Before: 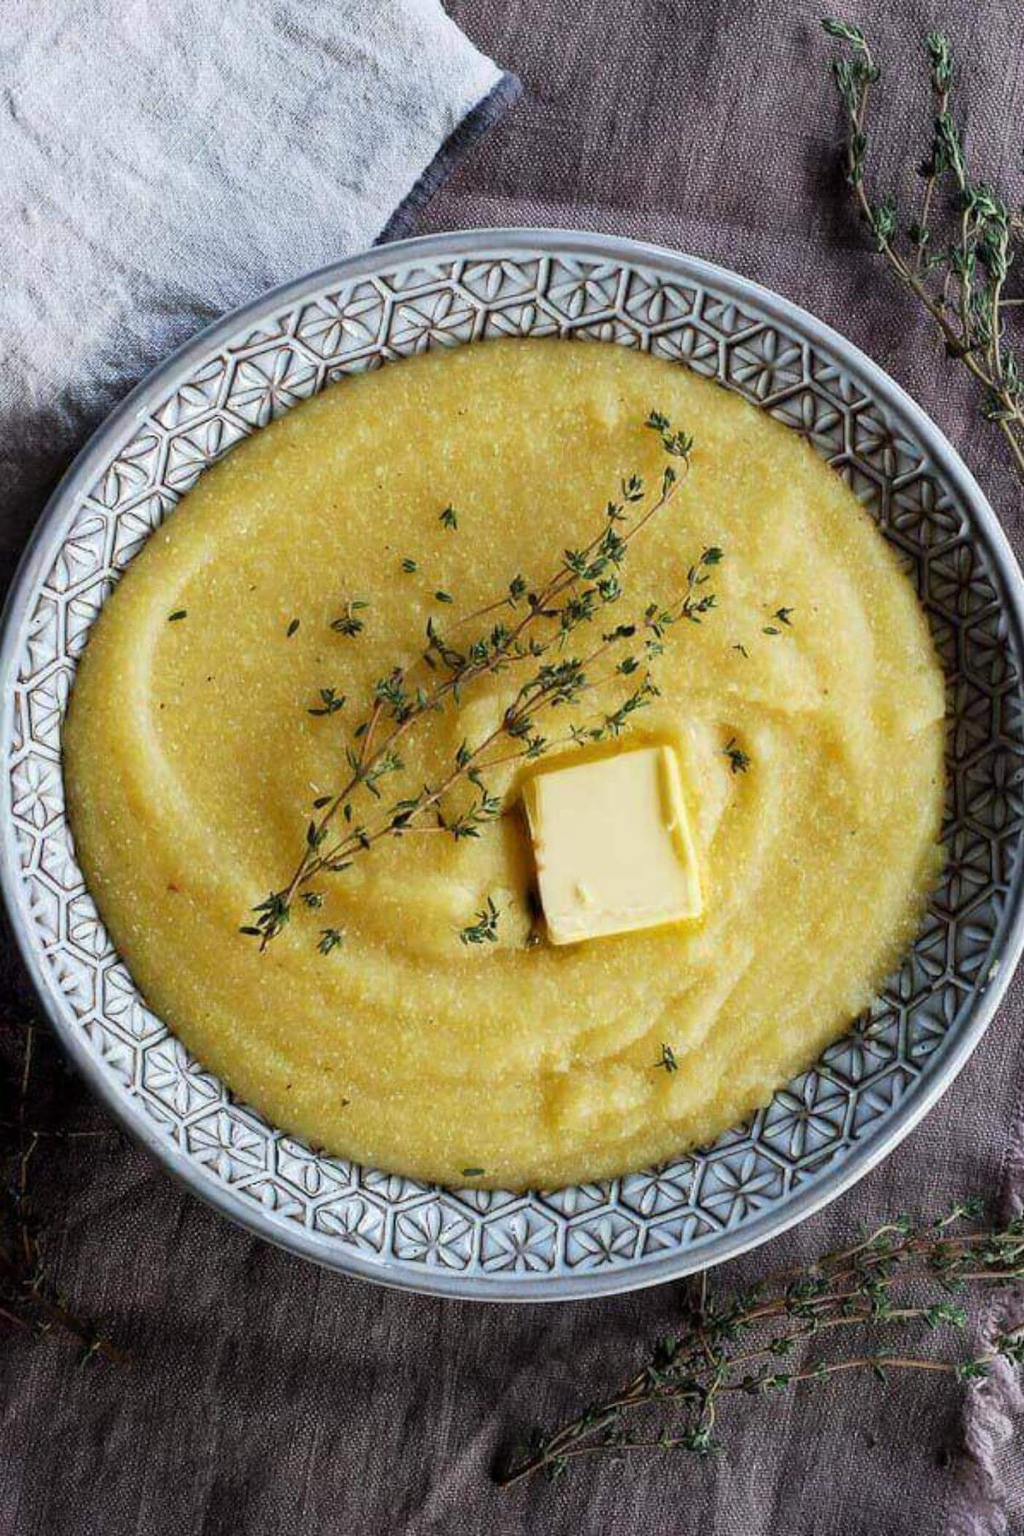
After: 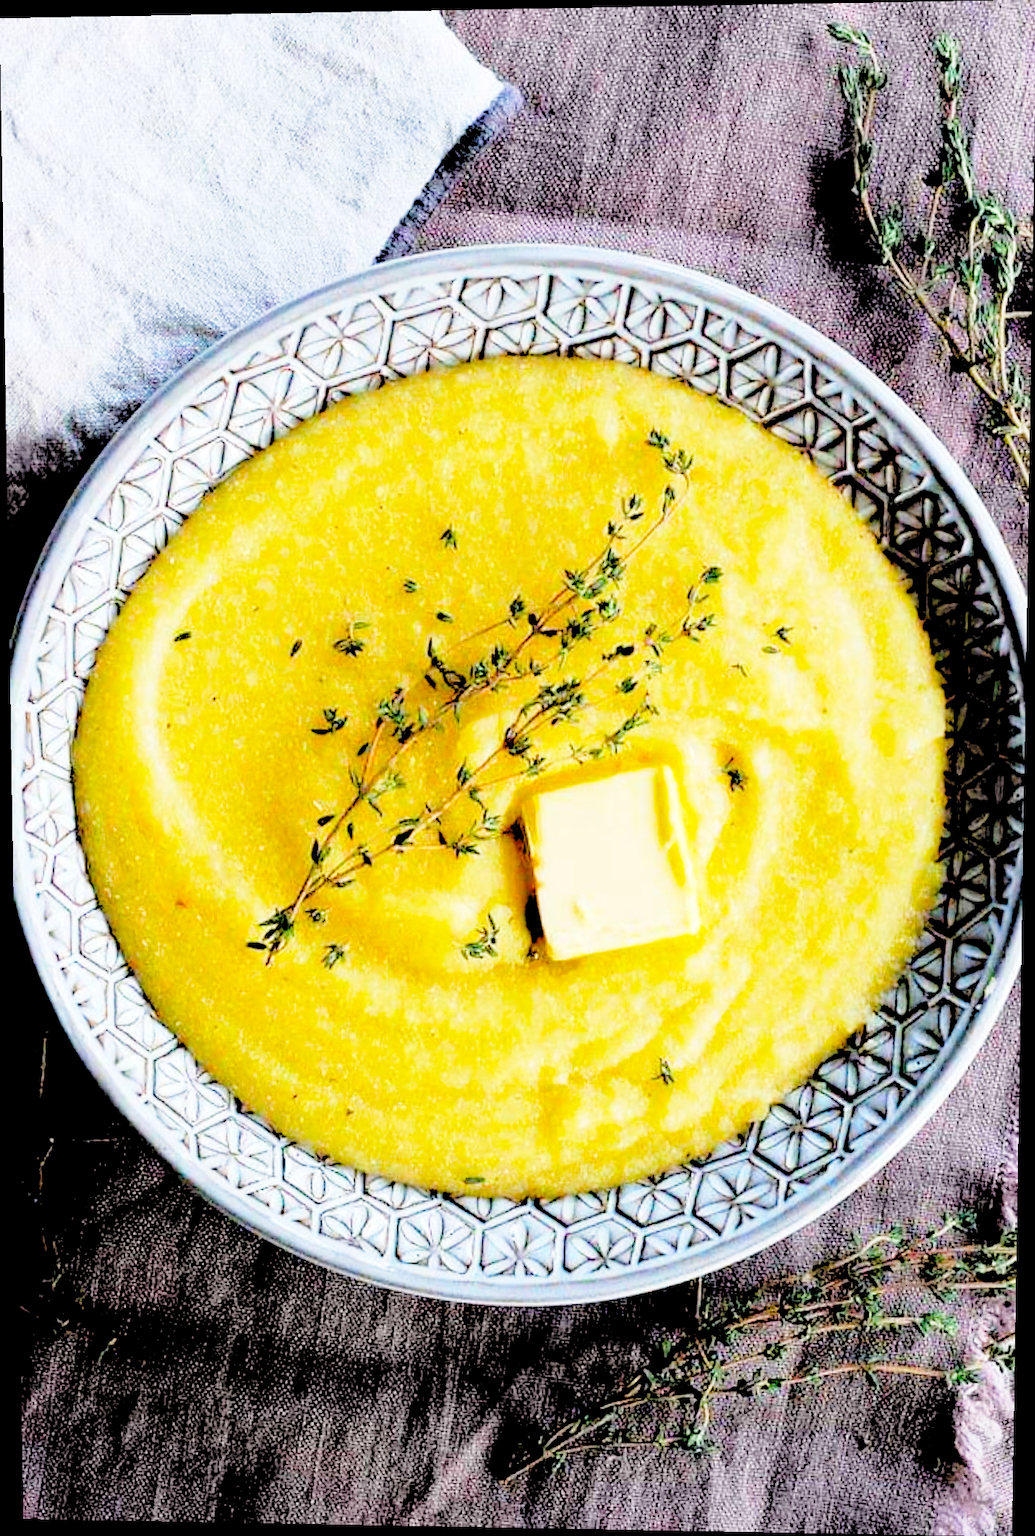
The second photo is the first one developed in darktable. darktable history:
base curve: curves: ch0 [(0, 0) (0.028, 0.03) (0.121, 0.232) (0.46, 0.748) (0.859, 0.968) (1, 1)], preserve colors none
shadows and highlights: shadows 62.66, white point adjustment 0.37, highlights -34.44, compress 83.82%
color balance rgb: perceptual saturation grading › global saturation 25%, global vibrance 10%
rotate and perspective: lens shift (vertical) 0.048, lens shift (horizontal) -0.024, automatic cropping off
rgb levels: levels [[0.027, 0.429, 0.996], [0, 0.5, 1], [0, 0.5, 1]]
